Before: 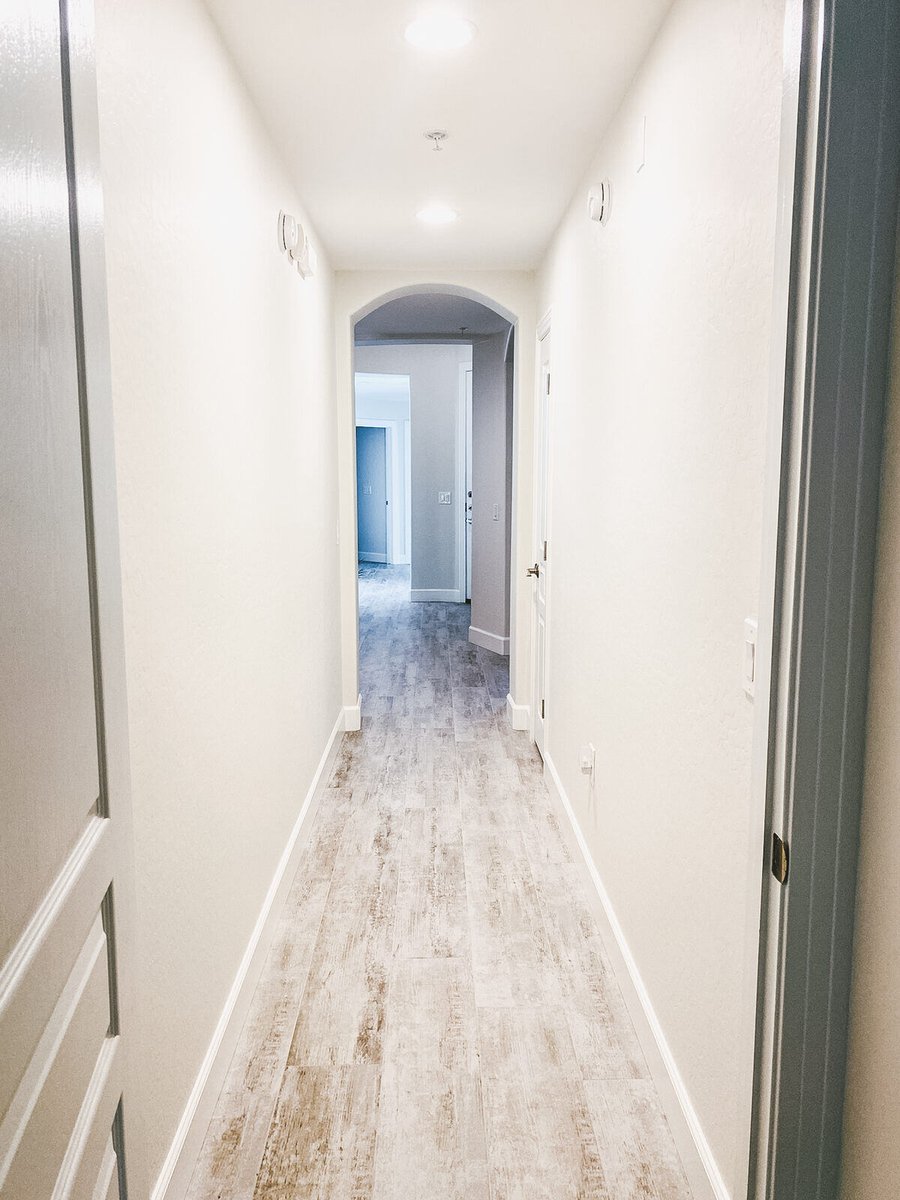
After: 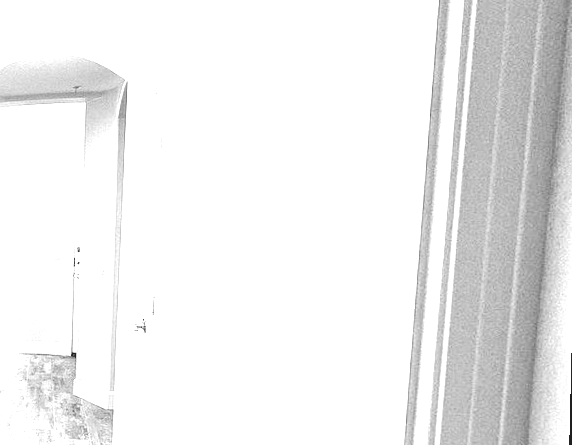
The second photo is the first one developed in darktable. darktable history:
tone curve: curves: ch0 [(0, 0.01) (0.058, 0.039) (0.159, 0.117) (0.282, 0.327) (0.45, 0.534) (0.676, 0.751) (0.89, 0.919) (1, 1)]; ch1 [(0, 0) (0.094, 0.081) (0.285, 0.299) (0.385, 0.403) (0.447, 0.455) (0.495, 0.496) (0.544, 0.552) (0.589, 0.612) (0.722, 0.728) (1, 1)]; ch2 [(0, 0) (0.257, 0.217) (0.43, 0.421) (0.498, 0.507) (0.531, 0.544) (0.56, 0.579) (0.625, 0.642) (1, 1)], color space Lab, independent channels, preserve colors none
local contrast: on, module defaults
monochrome: on, module defaults
rotate and perspective: rotation 1.69°, lens shift (vertical) -0.023, lens shift (horizontal) -0.291, crop left 0.025, crop right 0.988, crop top 0.092, crop bottom 0.842
crop: left 36.005%, top 18.293%, right 0.31%, bottom 38.444%
exposure: black level correction 0.001, exposure 1.84 EV, compensate highlight preservation false
color balance: lift [0.998, 0.998, 1.001, 1.002], gamma [0.995, 1.025, 0.992, 0.975], gain [0.995, 1.02, 0.997, 0.98]
white balance: red 1.127, blue 0.943
